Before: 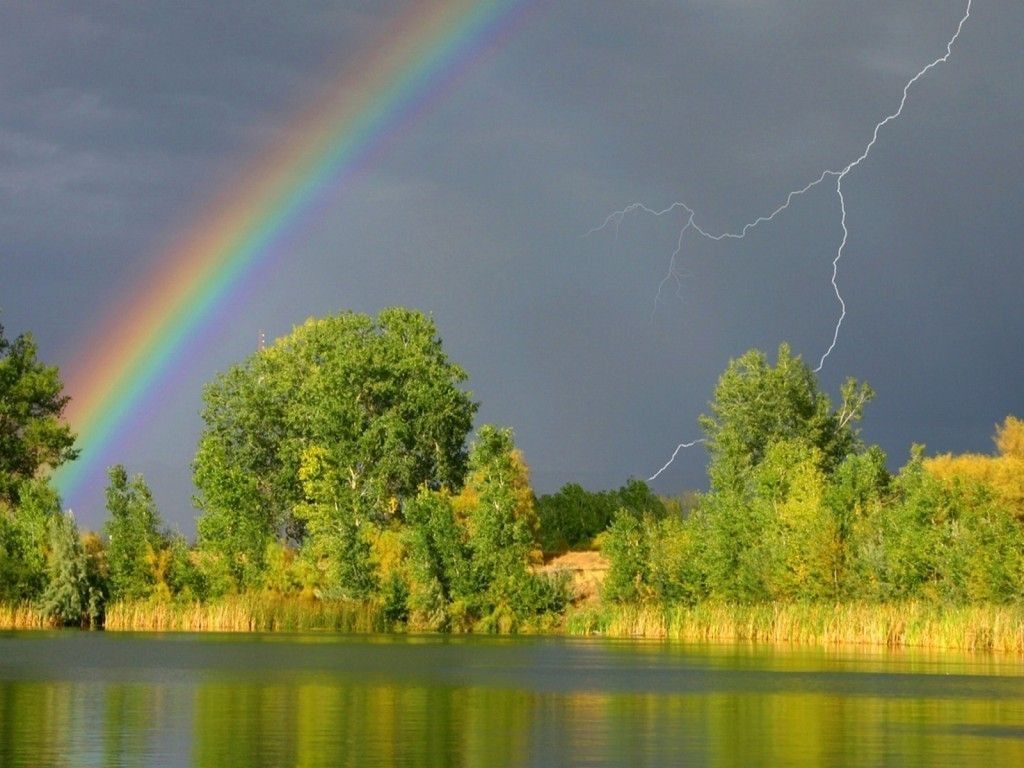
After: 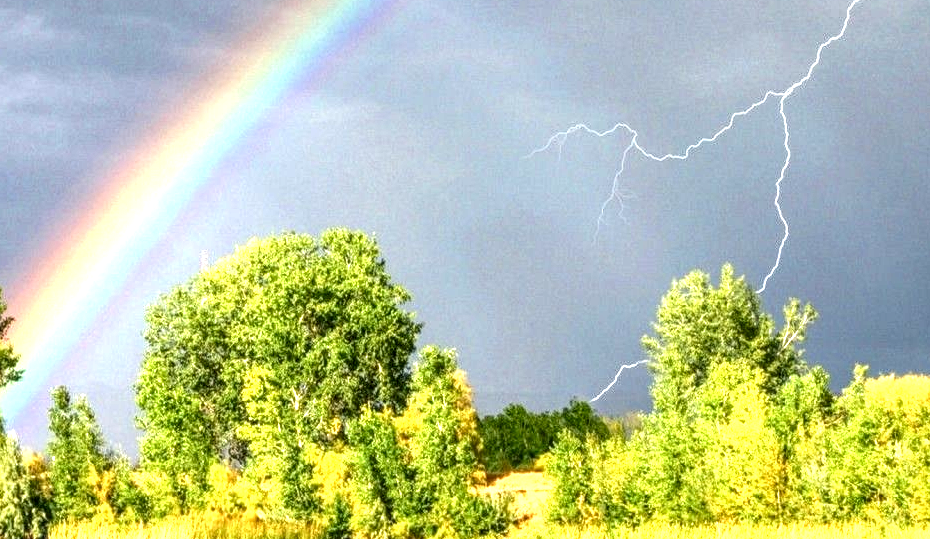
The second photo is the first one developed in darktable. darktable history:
local contrast: highlights 0%, shadows 0%, detail 182%
crop: left 5.596%, top 10.314%, right 3.534%, bottom 19.395%
exposure: black level correction 0, exposure 1.45 EV, compensate exposure bias true, compensate highlight preservation false
